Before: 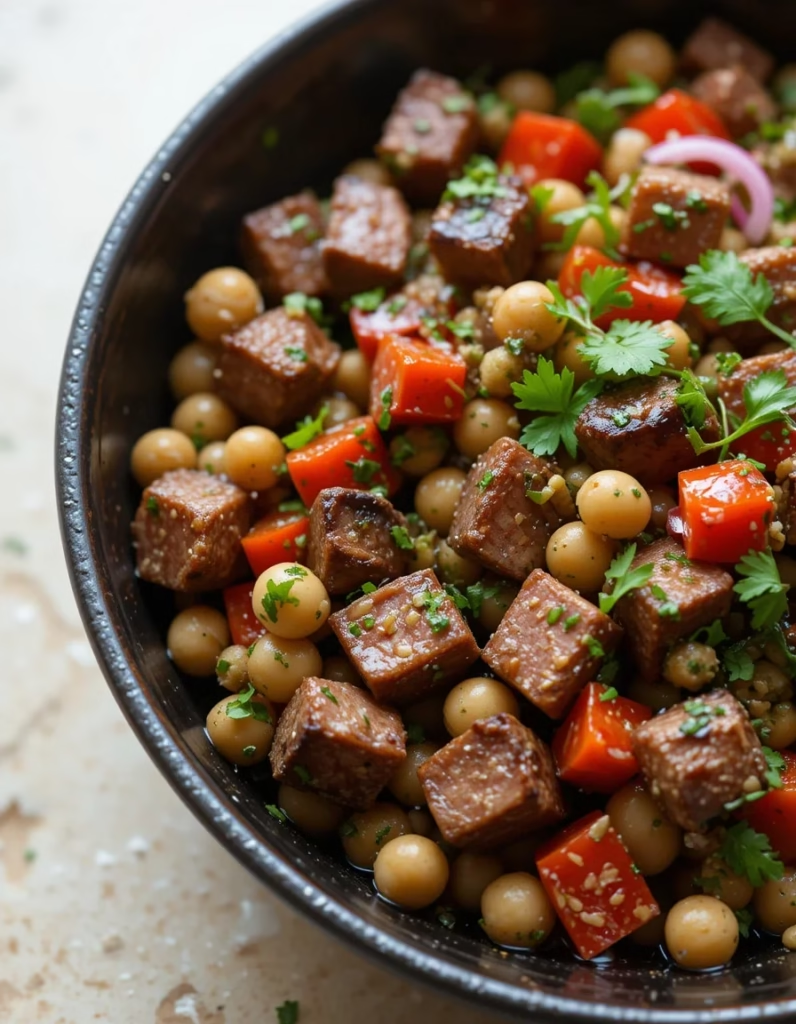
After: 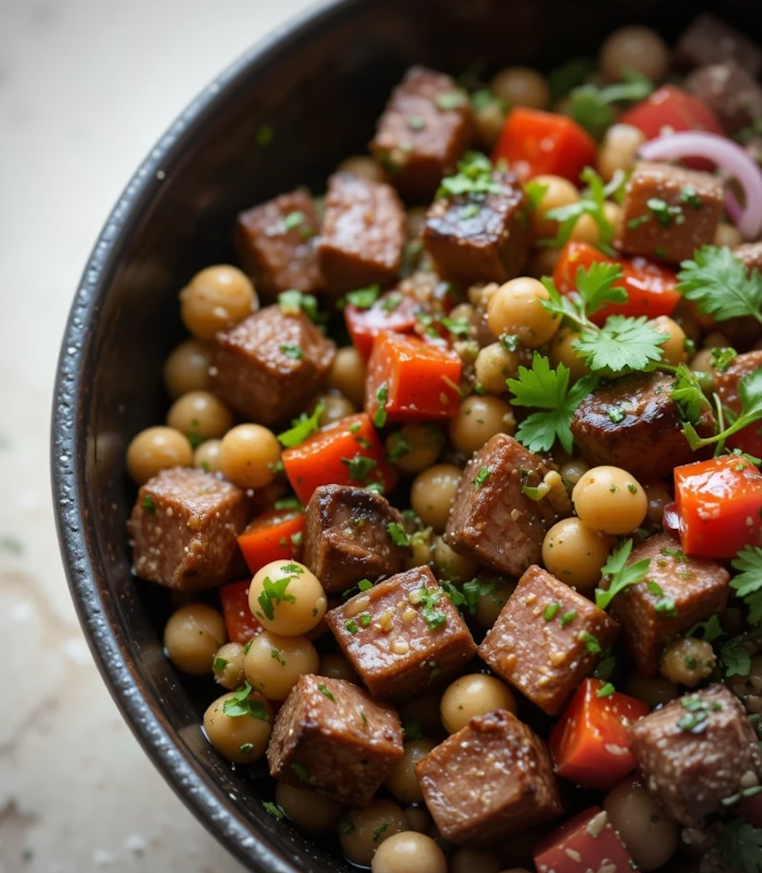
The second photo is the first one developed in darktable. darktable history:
vignetting: saturation -0.642
crop and rotate: angle 0.294°, left 0.236%, right 3.33%, bottom 14.11%
